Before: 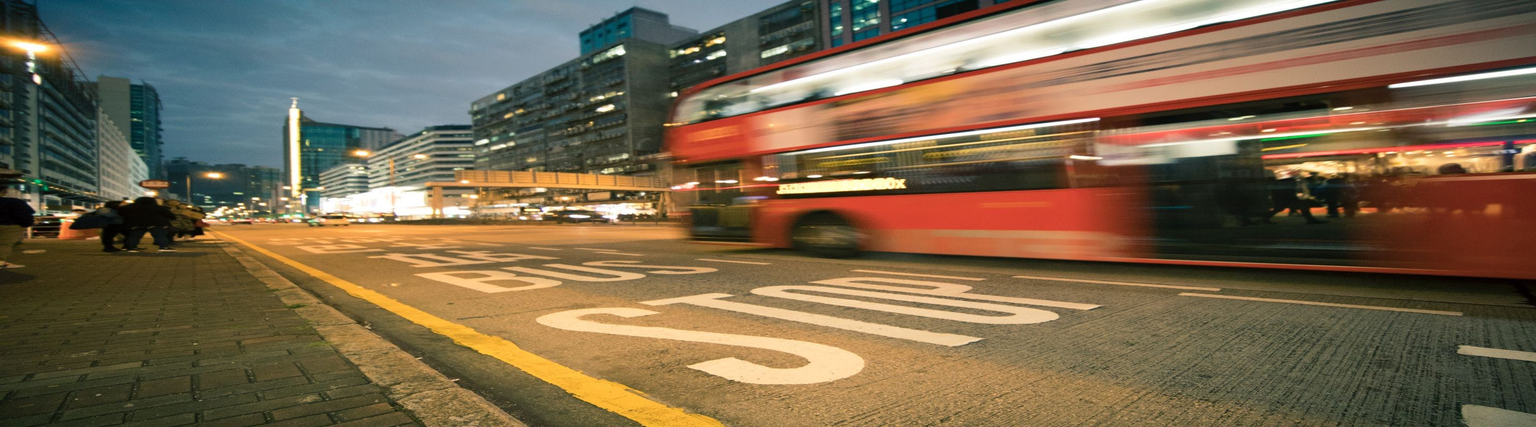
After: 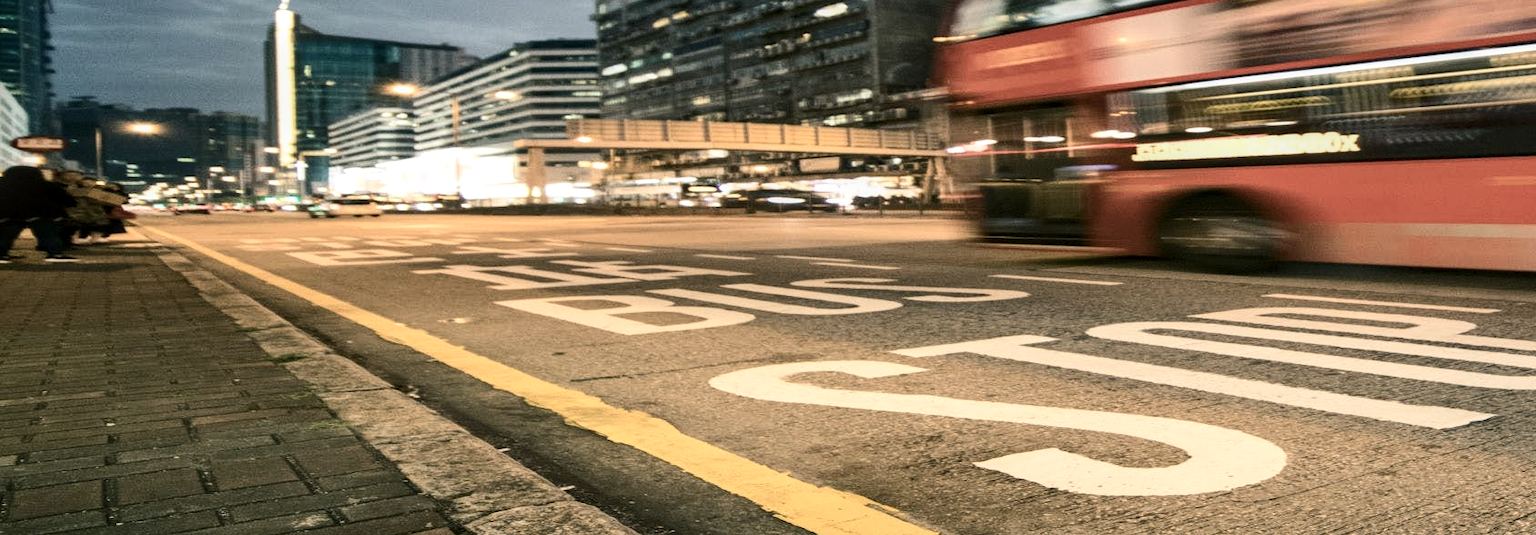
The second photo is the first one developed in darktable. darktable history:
shadows and highlights: soften with gaussian
crop: left 8.646%, top 24.046%, right 34.459%, bottom 4.465%
contrast brightness saturation: contrast 0.25, saturation -0.314
local contrast: on, module defaults
